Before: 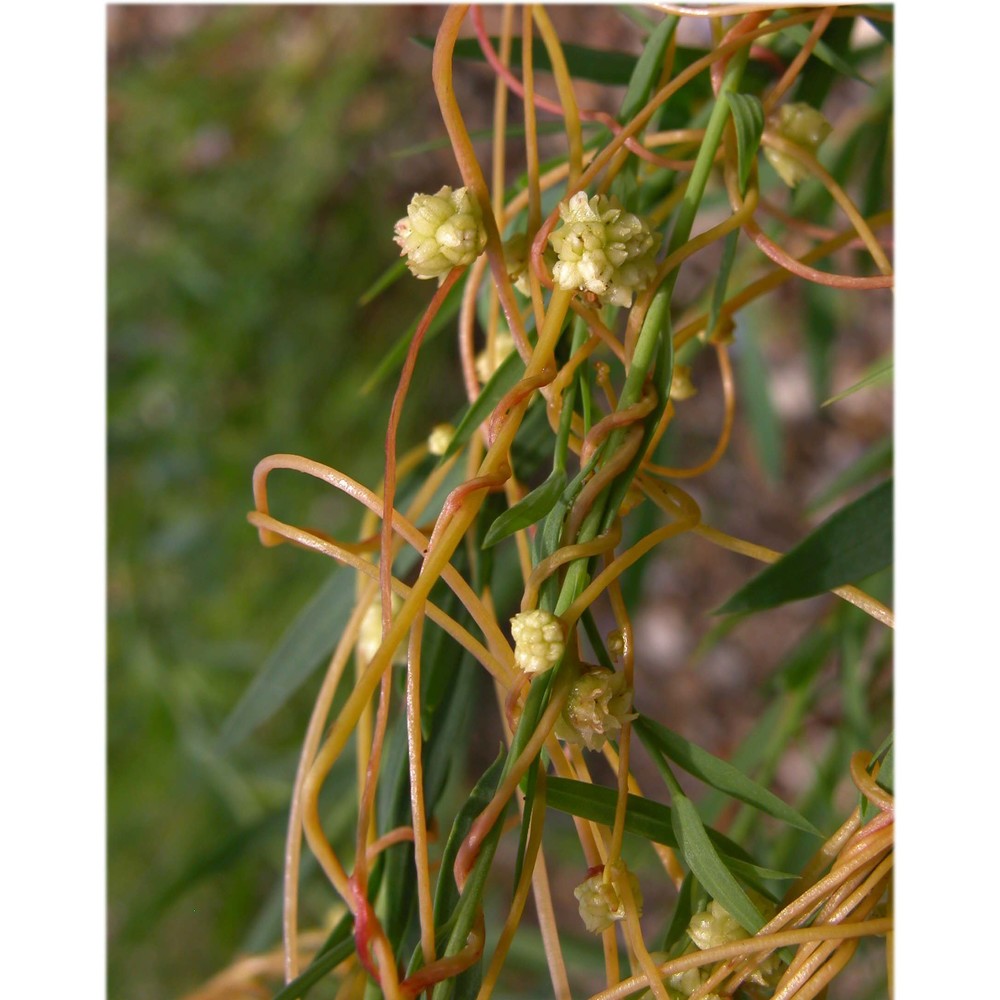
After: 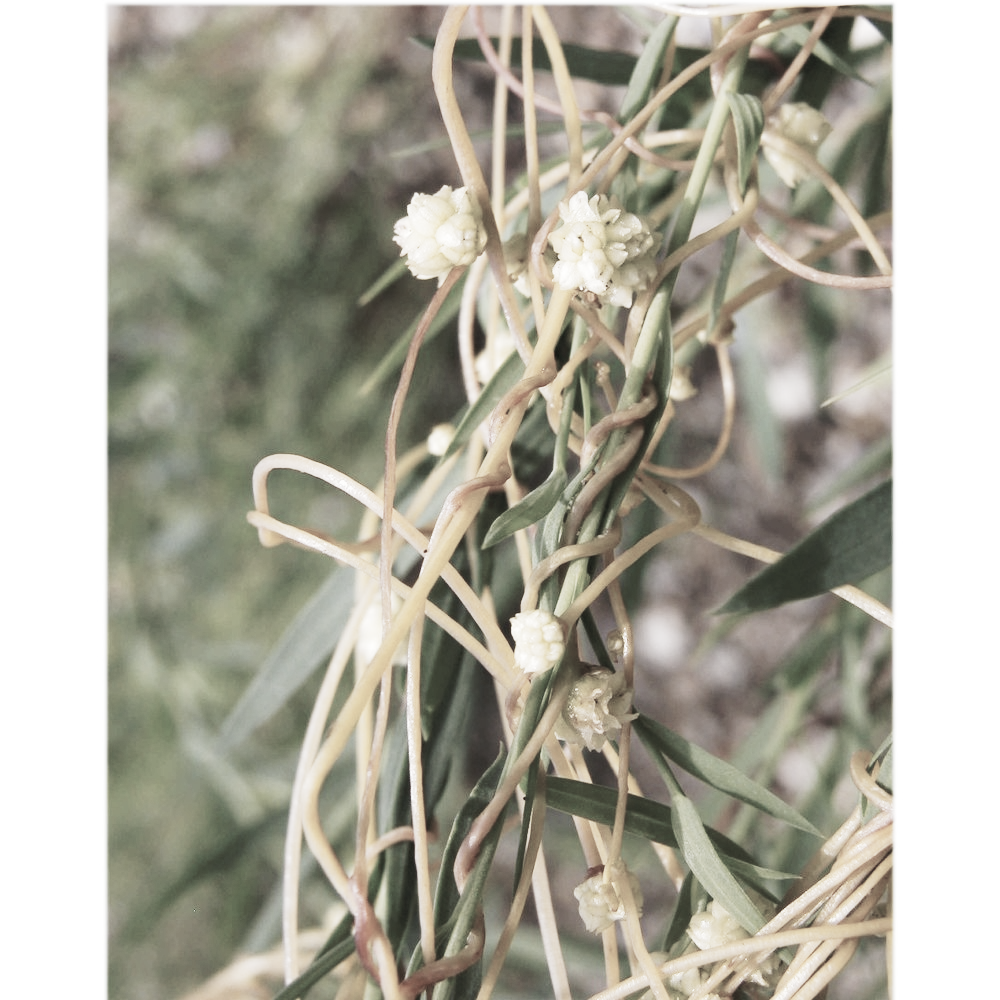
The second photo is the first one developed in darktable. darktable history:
tone curve: curves: ch0 [(0, 0) (0.003, 0.004) (0.011, 0.015) (0.025, 0.034) (0.044, 0.061) (0.069, 0.095) (0.1, 0.137) (0.136, 0.186) (0.177, 0.243) (0.224, 0.307) (0.277, 0.416) (0.335, 0.533) (0.399, 0.641) (0.468, 0.748) (0.543, 0.829) (0.623, 0.886) (0.709, 0.924) (0.801, 0.951) (0.898, 0.975) (1, 1)], preserve colors none
color correction: highlights b* 0.006, saturation 0.214
